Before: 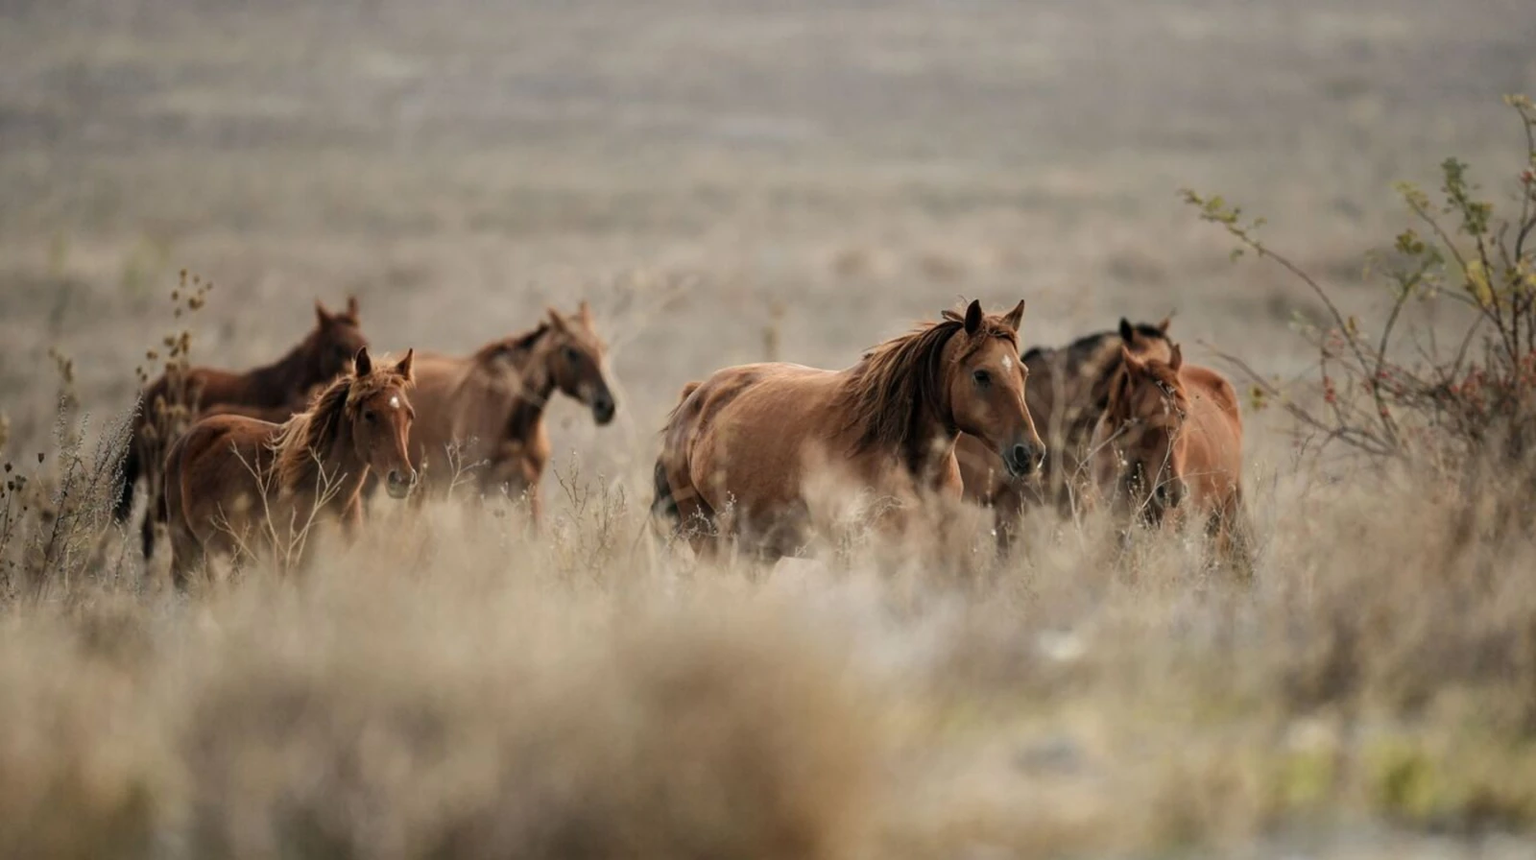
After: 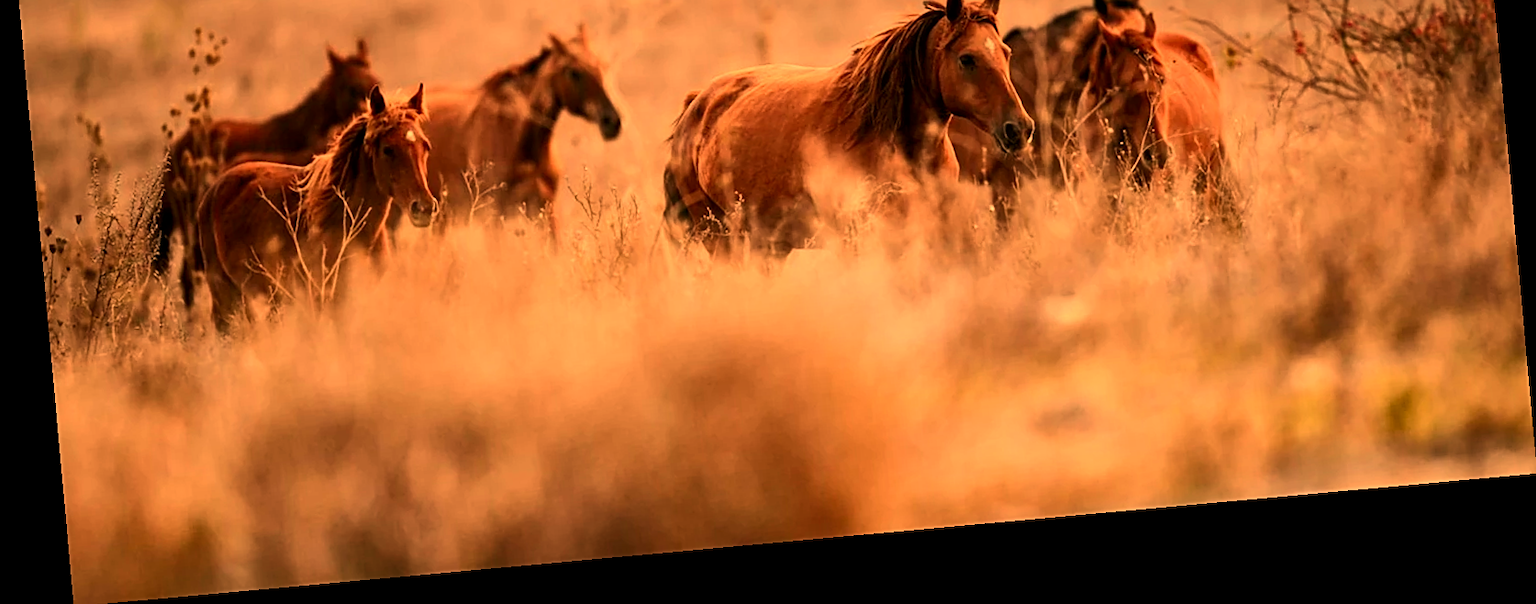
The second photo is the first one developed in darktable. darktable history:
white balance: red 1.467, blue 0.684
rotate and perspective: rotation -5.2°, automatic cropping off
crop and rotate: top 36.435%
contrast brightness saturation: contrast 0.23, brightness 0.1, saturation 0.29
exposure: exposure -0.582 EV, compensate highlight preservation false
sharpen: on, module defaults
local contrast: mode bilateral grid, contrast 20, coarseness 50, detail 130%, midtone range 0.2
